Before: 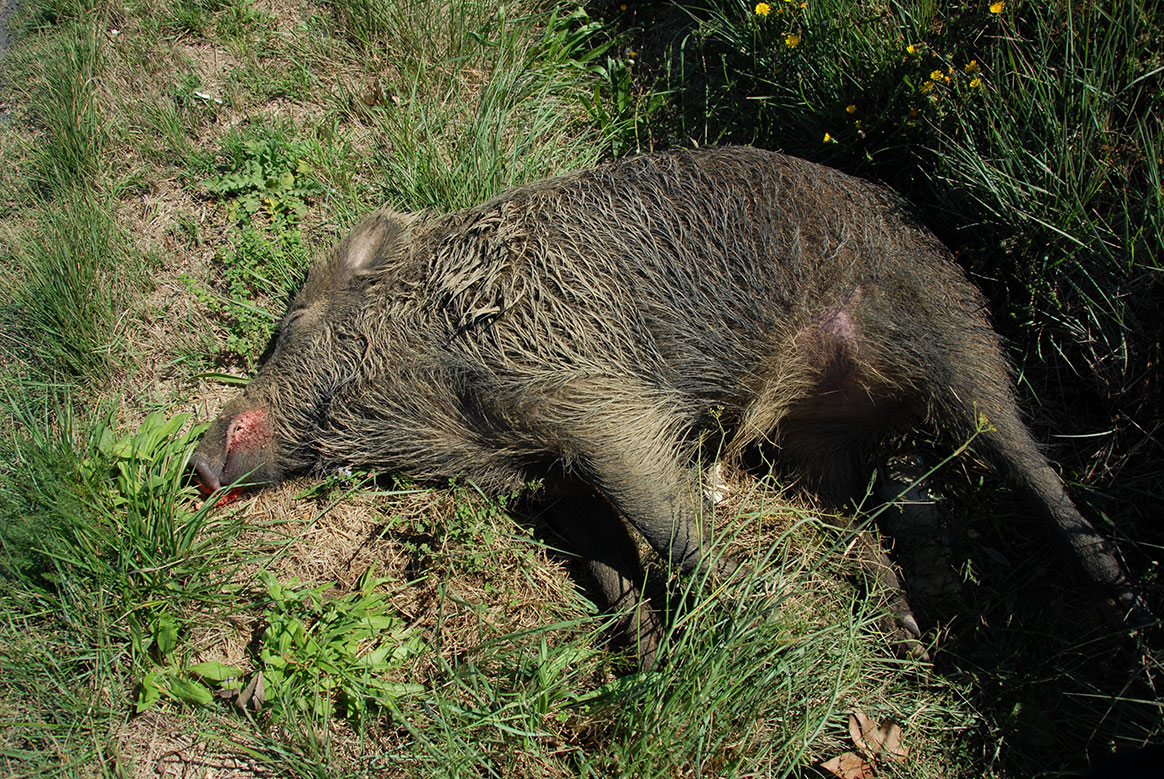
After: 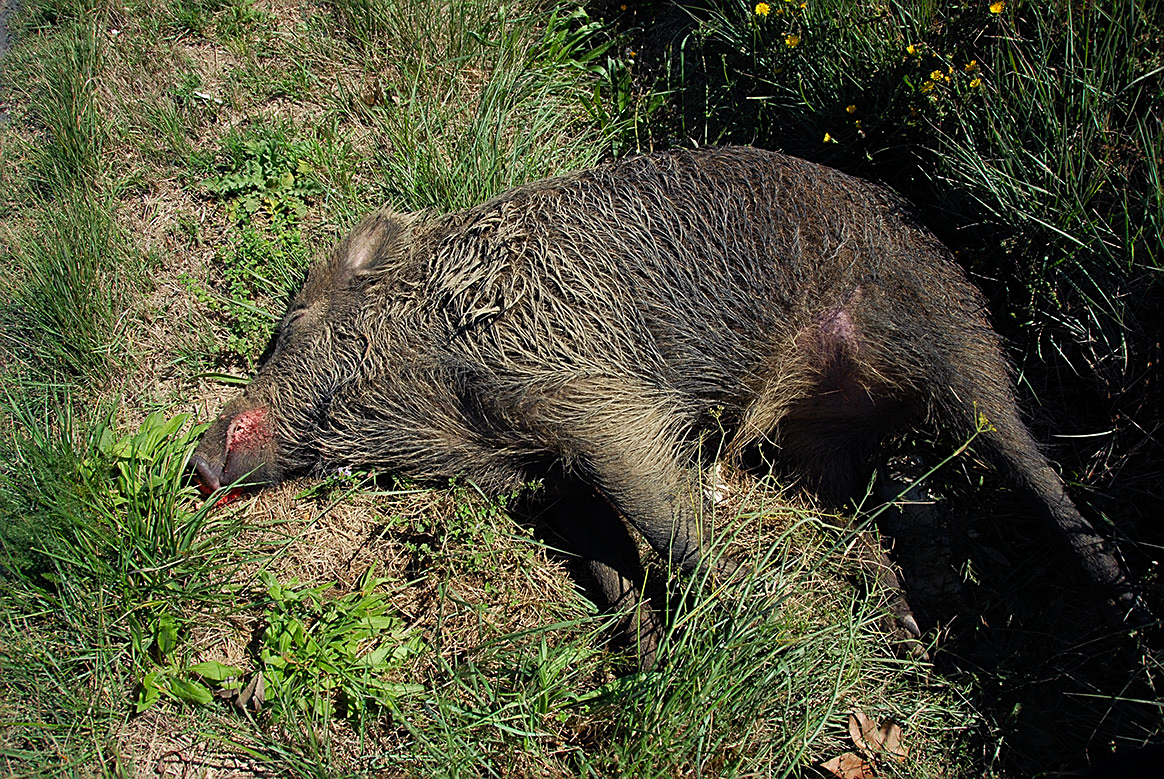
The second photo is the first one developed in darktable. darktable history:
sharpen: on, module defaults
color balance: gamma [0.9, 0.988, 0.975, 1.025], gain [1.05, 1, 1, 1]
color balance rgb: shadows fall-off 101%, linear chroma grading › mid-tones 7.63%, perceptual saturation grading › mid-tones 11.68%, mask middle-gray fulcrum 22.45%, global vibrance 10.11%, saturation formula JzAzBz (2021)
